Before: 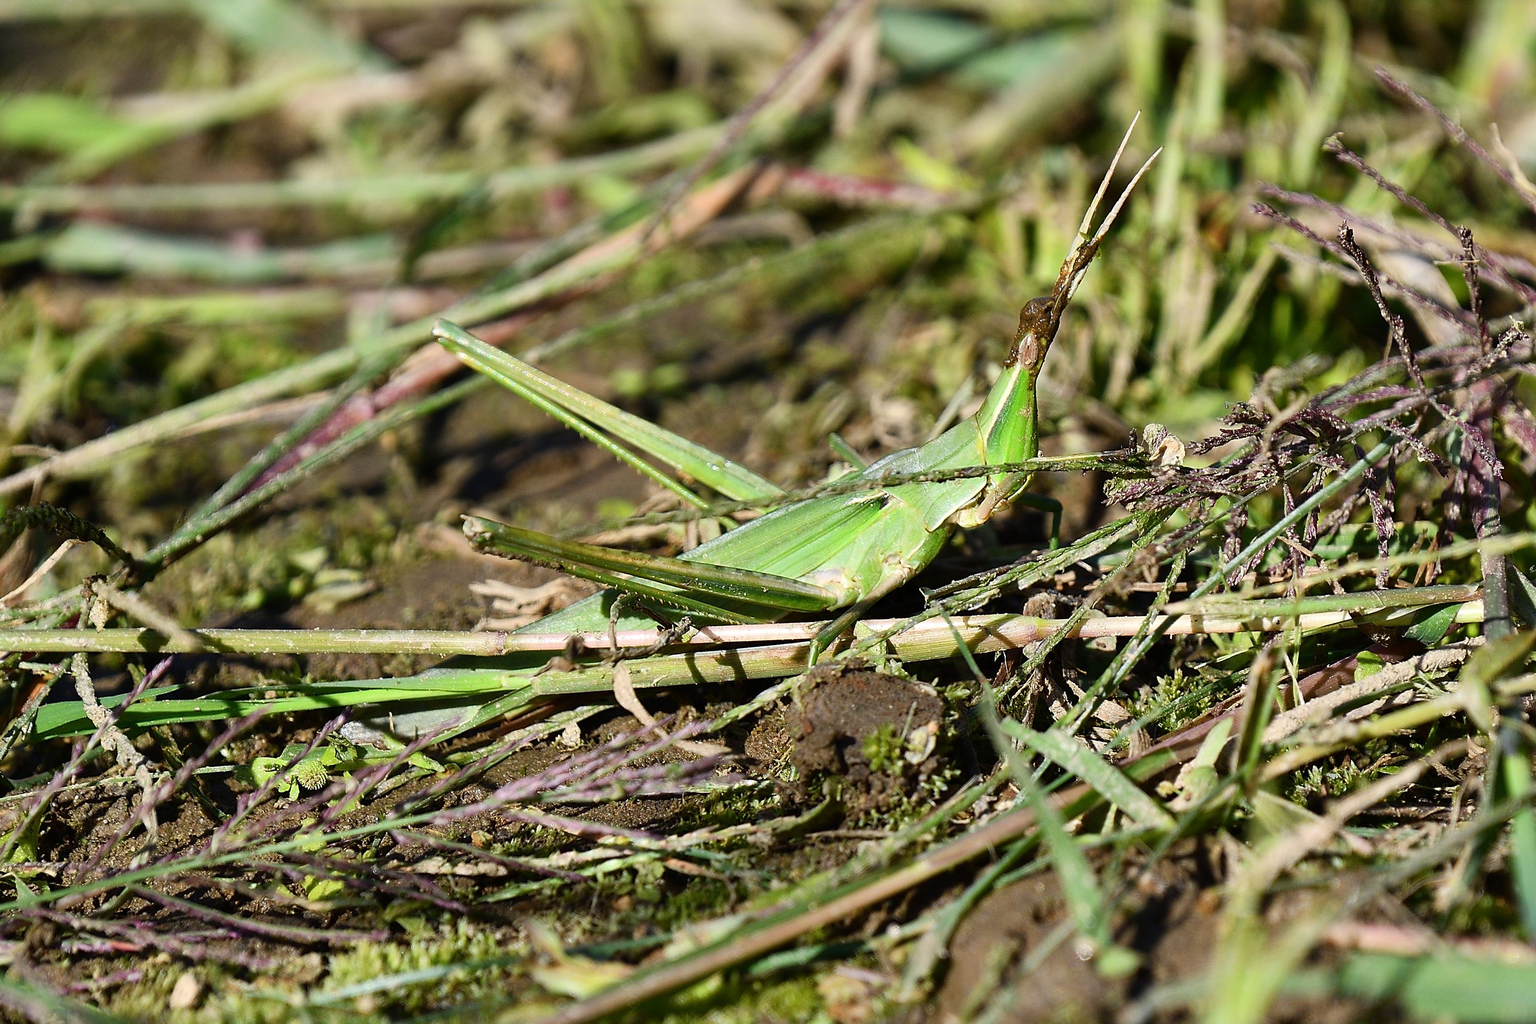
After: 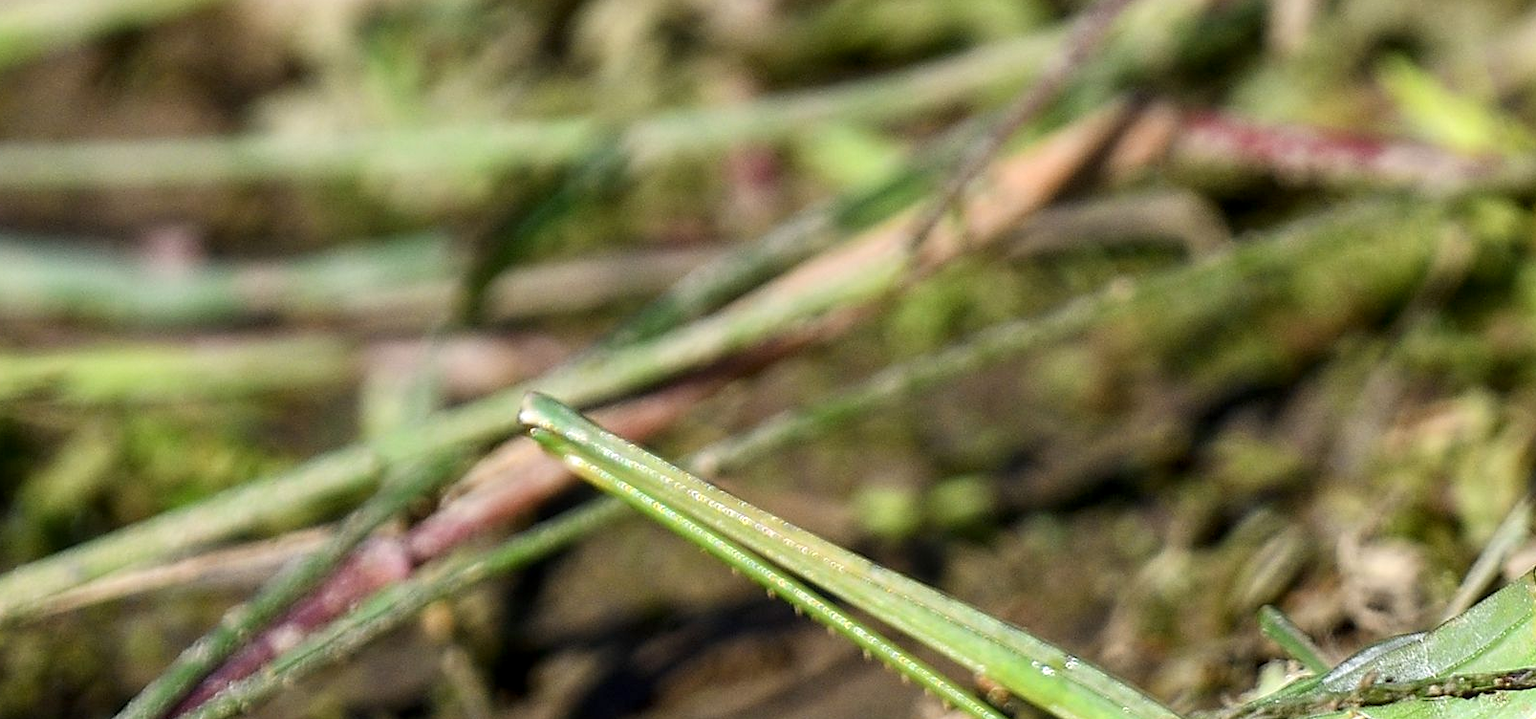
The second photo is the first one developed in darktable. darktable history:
local contrast: on, module defaults
crop: left 10.034%, top 10.622%, right 36.397%, bottom 51.681%
